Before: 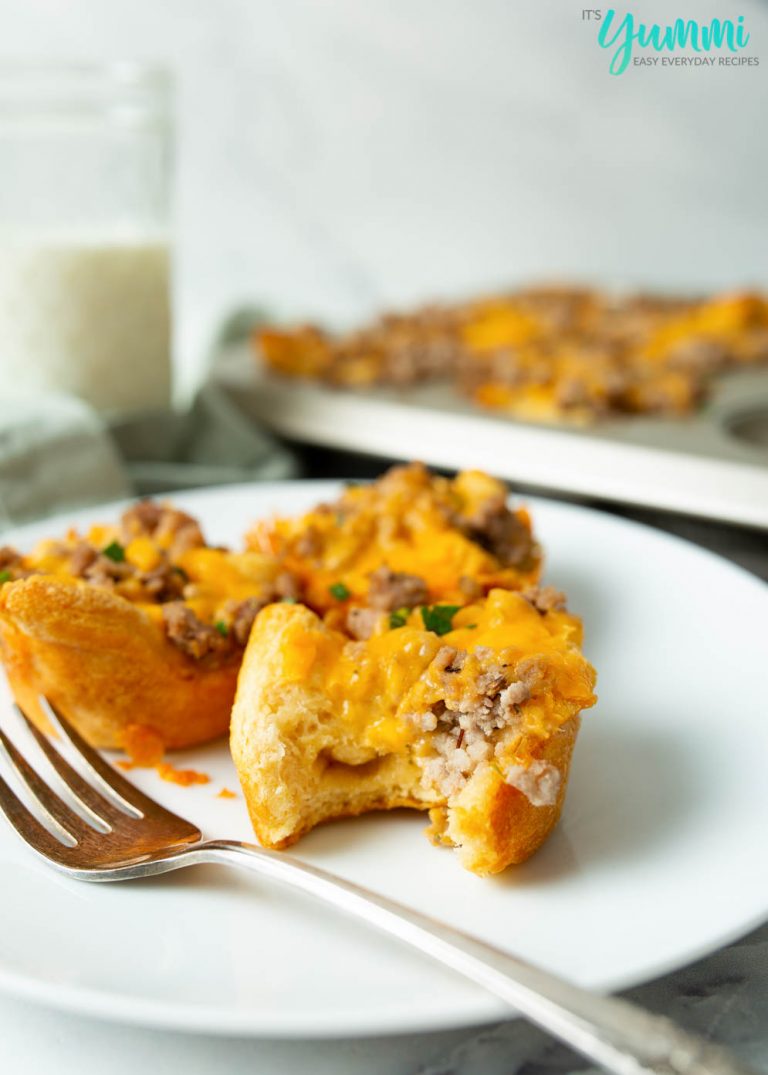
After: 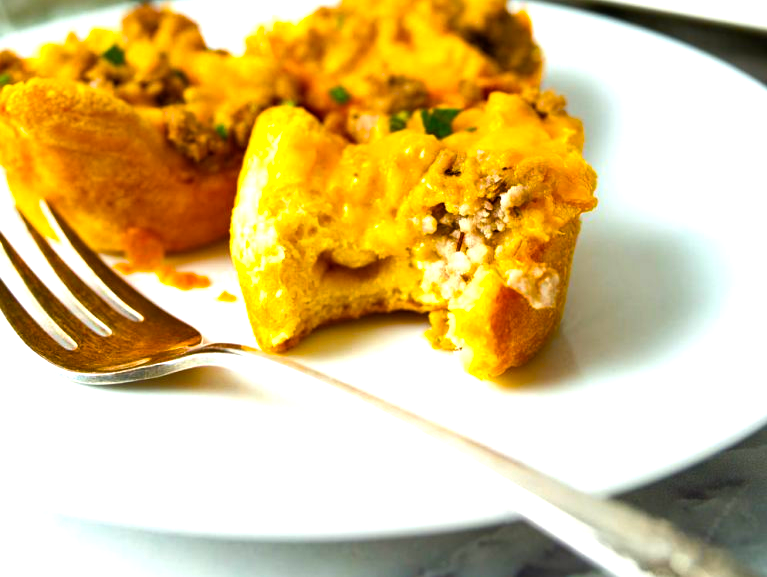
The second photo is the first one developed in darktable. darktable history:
crop and rotate: top 46.237%
color balance rgb: linear chroma grading › global chroma 9%, perceptual saturation grading › global saturation 36%, perceptual saturation grading › shadows 35%, perceptual brilliance grading › global brilliance 21.21%, perceptual brilliance grading › shadows -35%, global vibrance 21.21%
